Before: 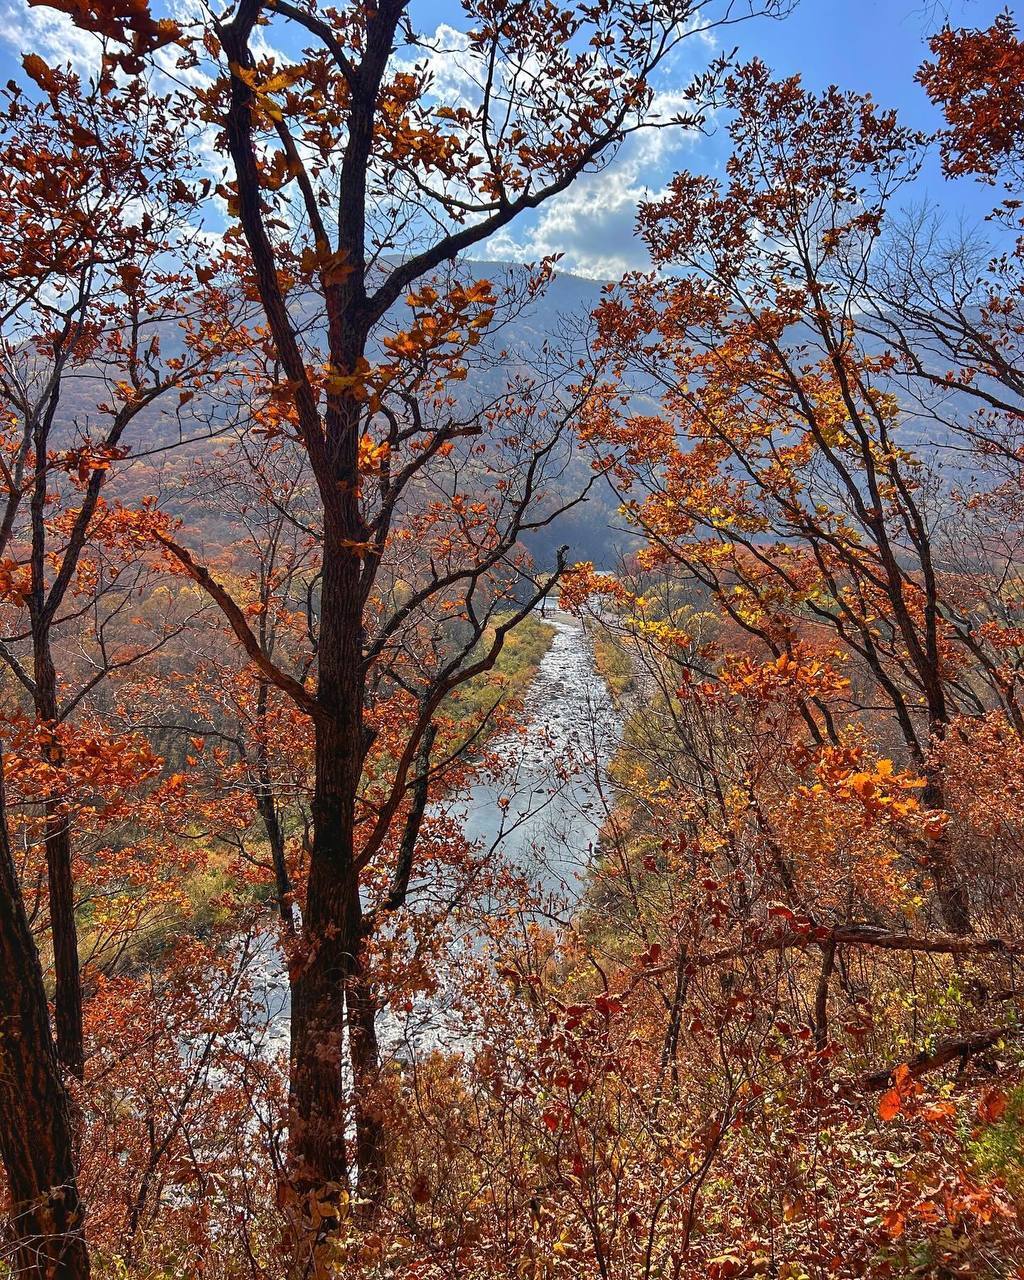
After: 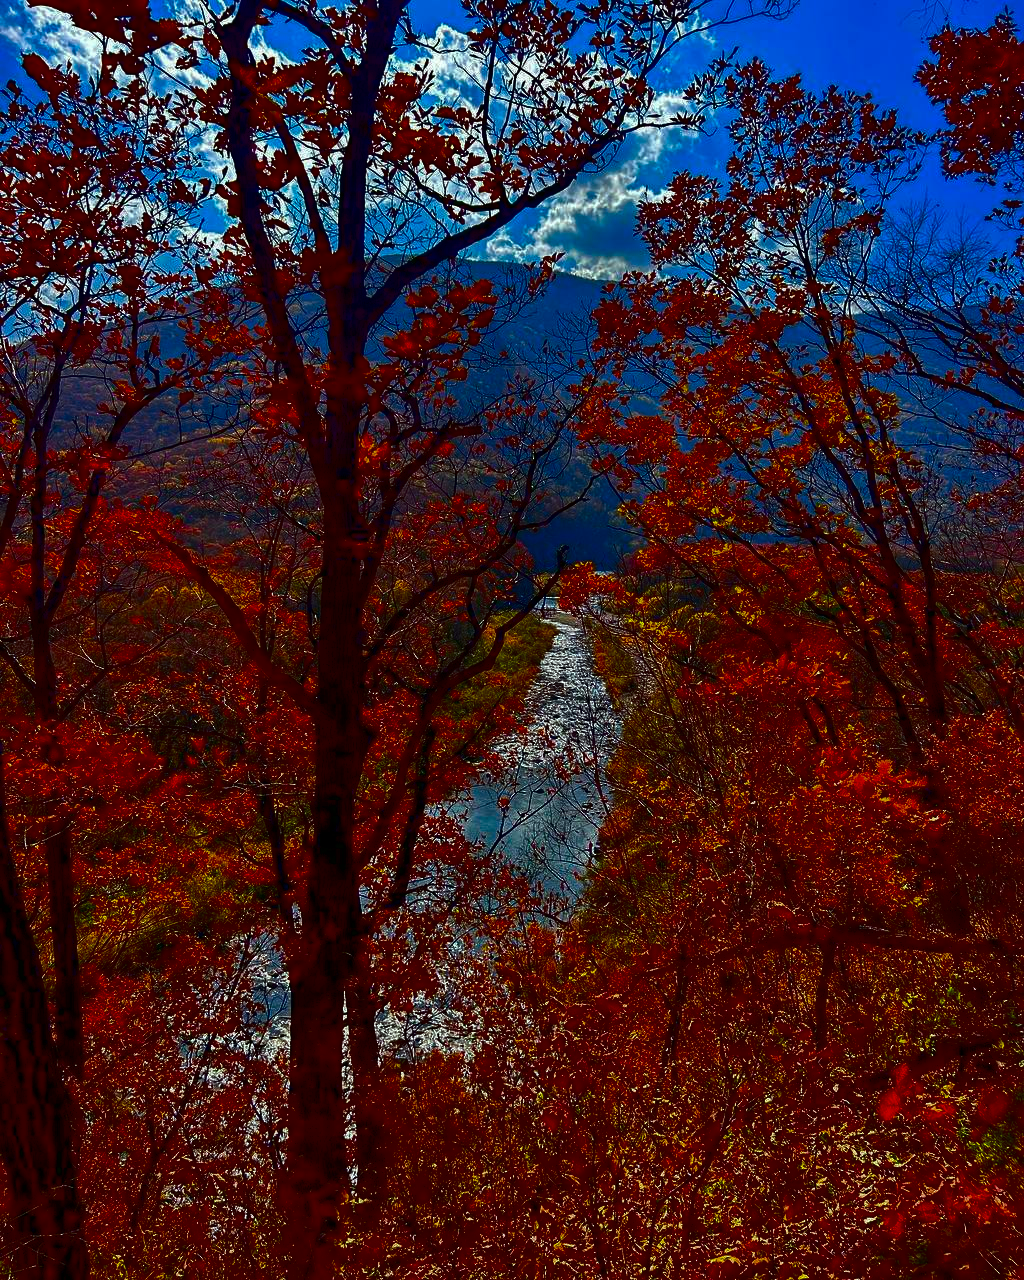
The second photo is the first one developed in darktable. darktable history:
color correction: highlights a* -6.34, highlights b* 0.766
contrast brightness saturation: brightness -0.988, saturation 0.995
